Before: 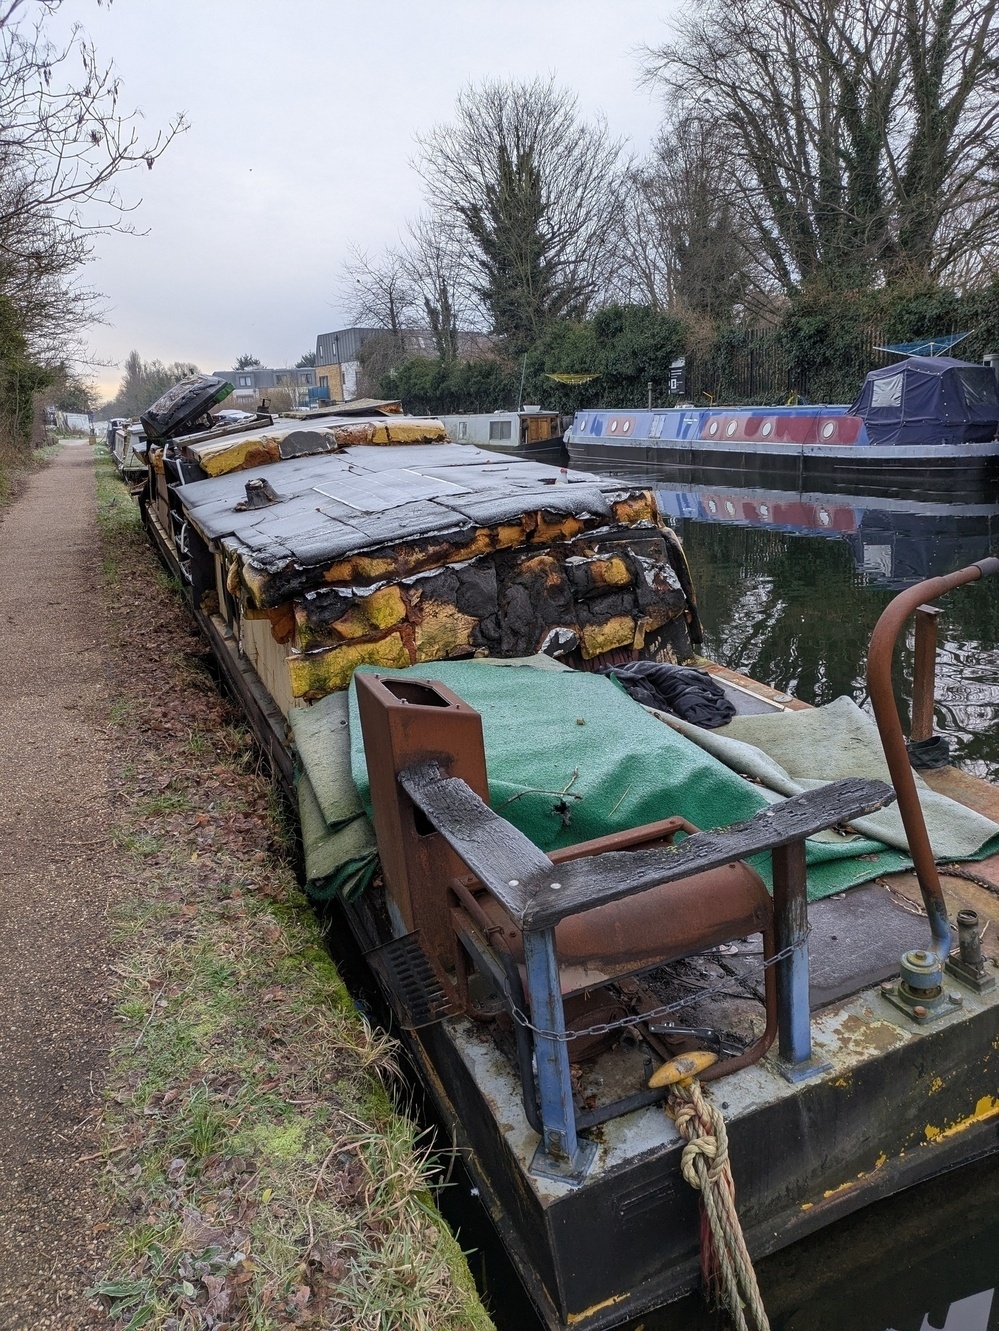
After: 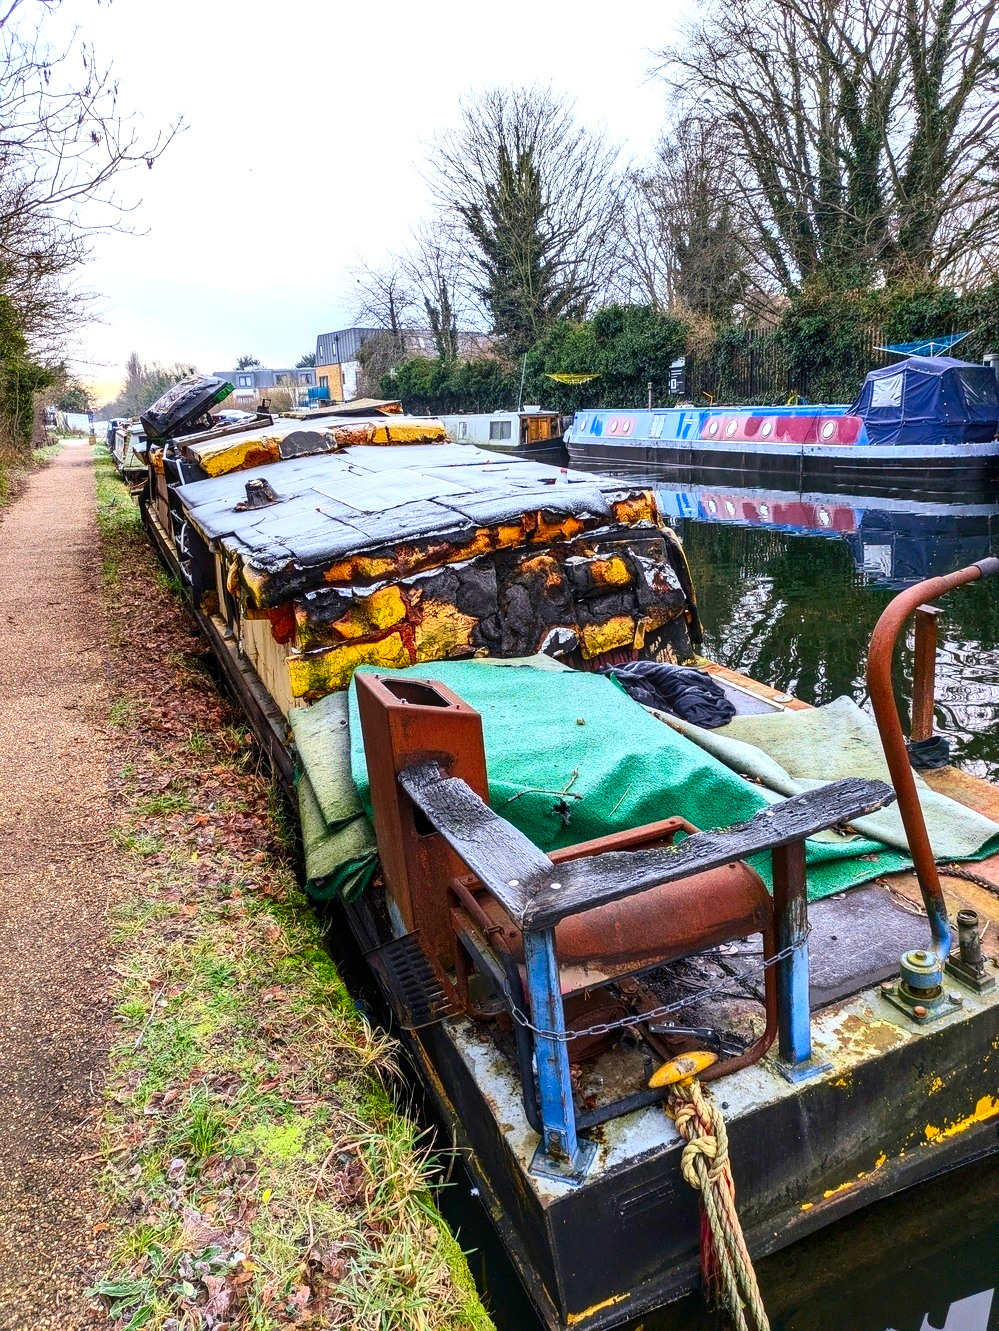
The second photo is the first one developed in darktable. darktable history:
exposure: black level correction 0, exposure 0.702 EV, compensate highlight preservation false
local contrast: on, module defaults
contrast brightness saturation: contrast 0.264, brightness 0.015, saturation 0.858
